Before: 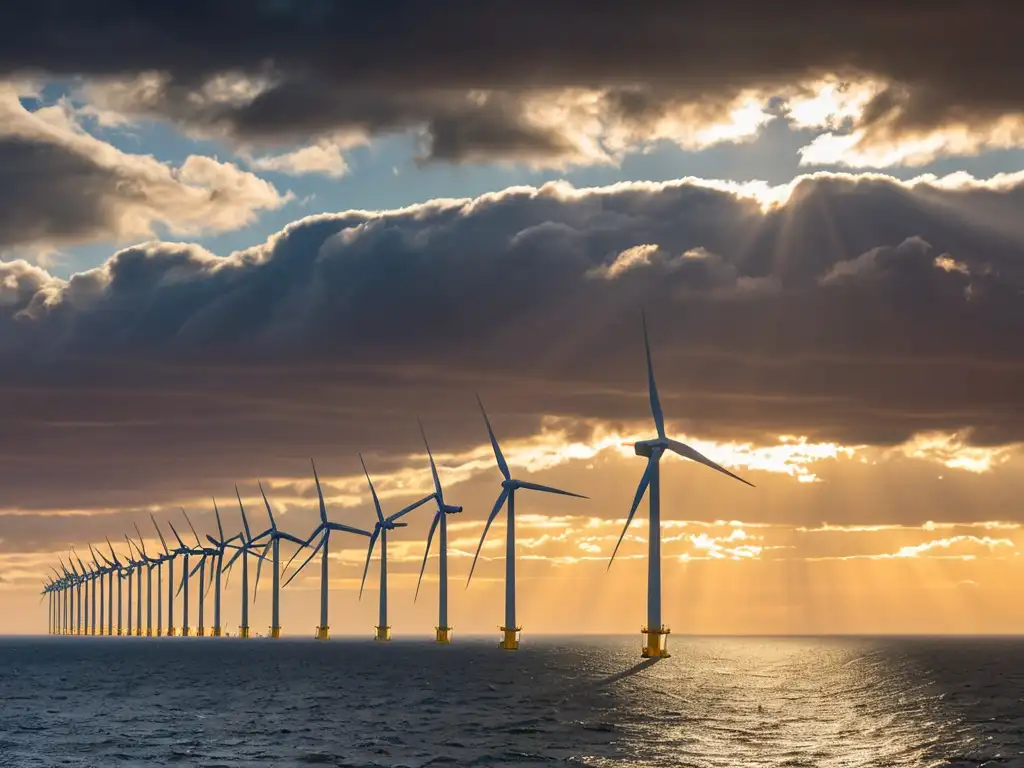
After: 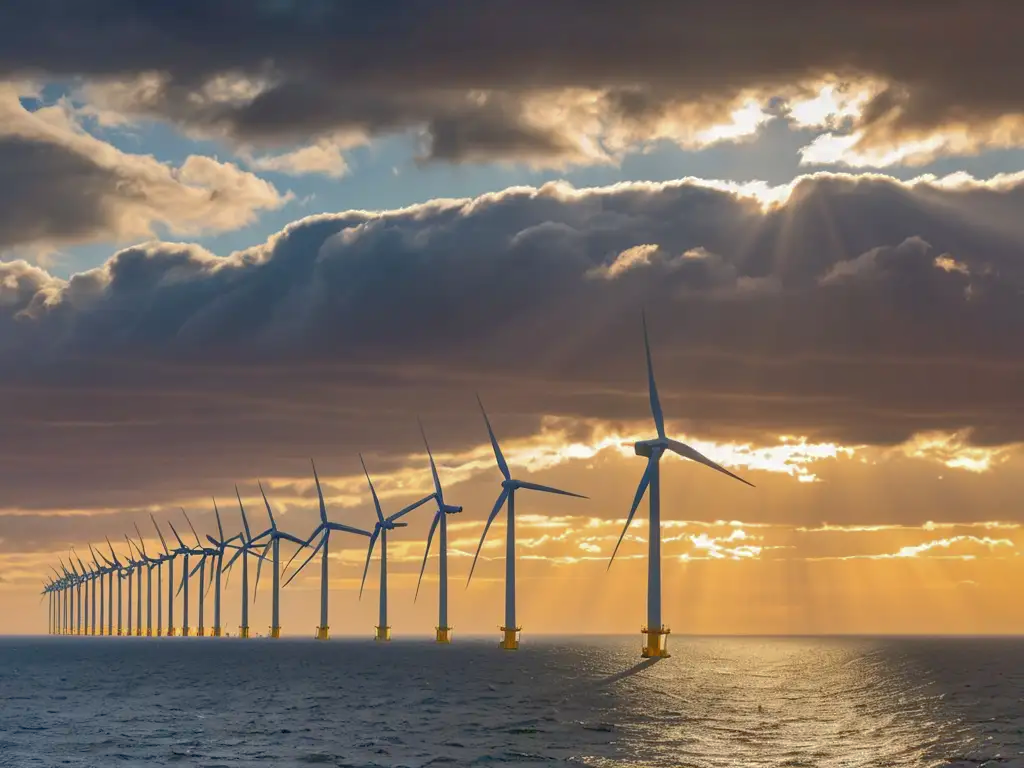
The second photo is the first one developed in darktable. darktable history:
shadows and highlights: shadows 60.12, highlights -59.99
